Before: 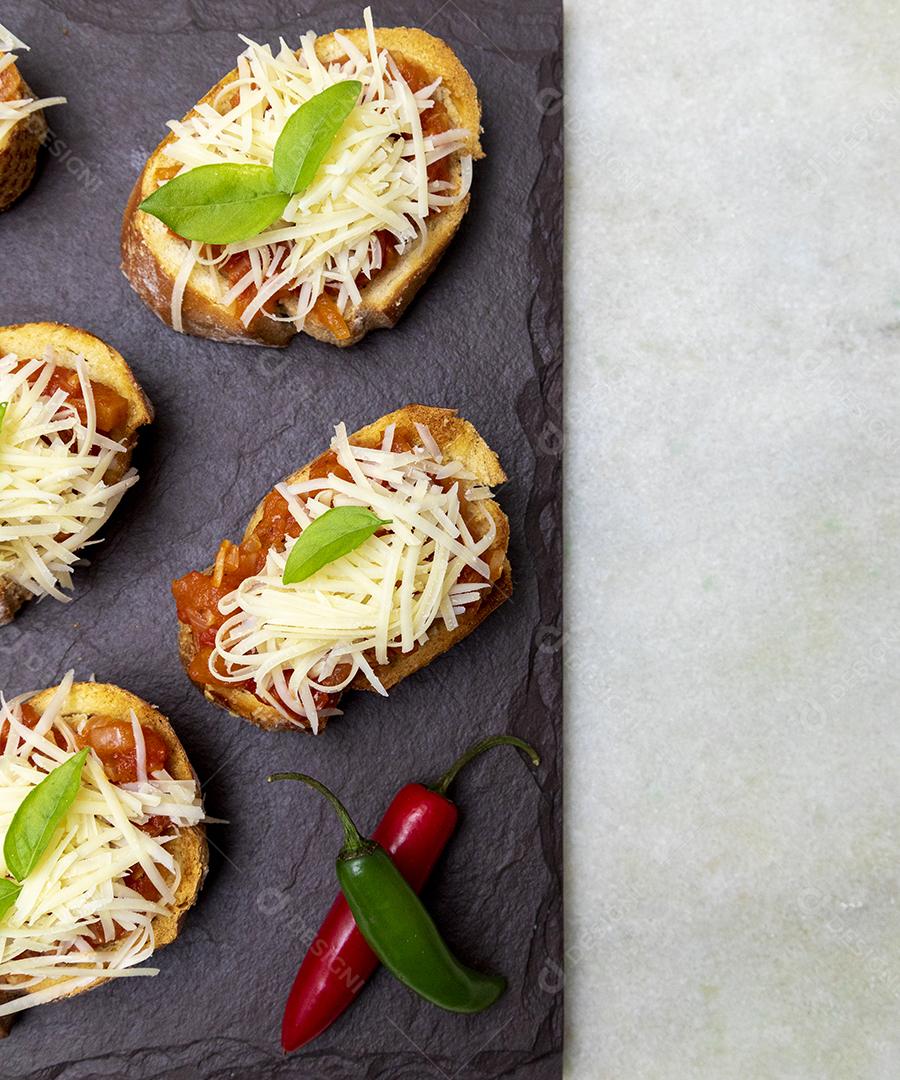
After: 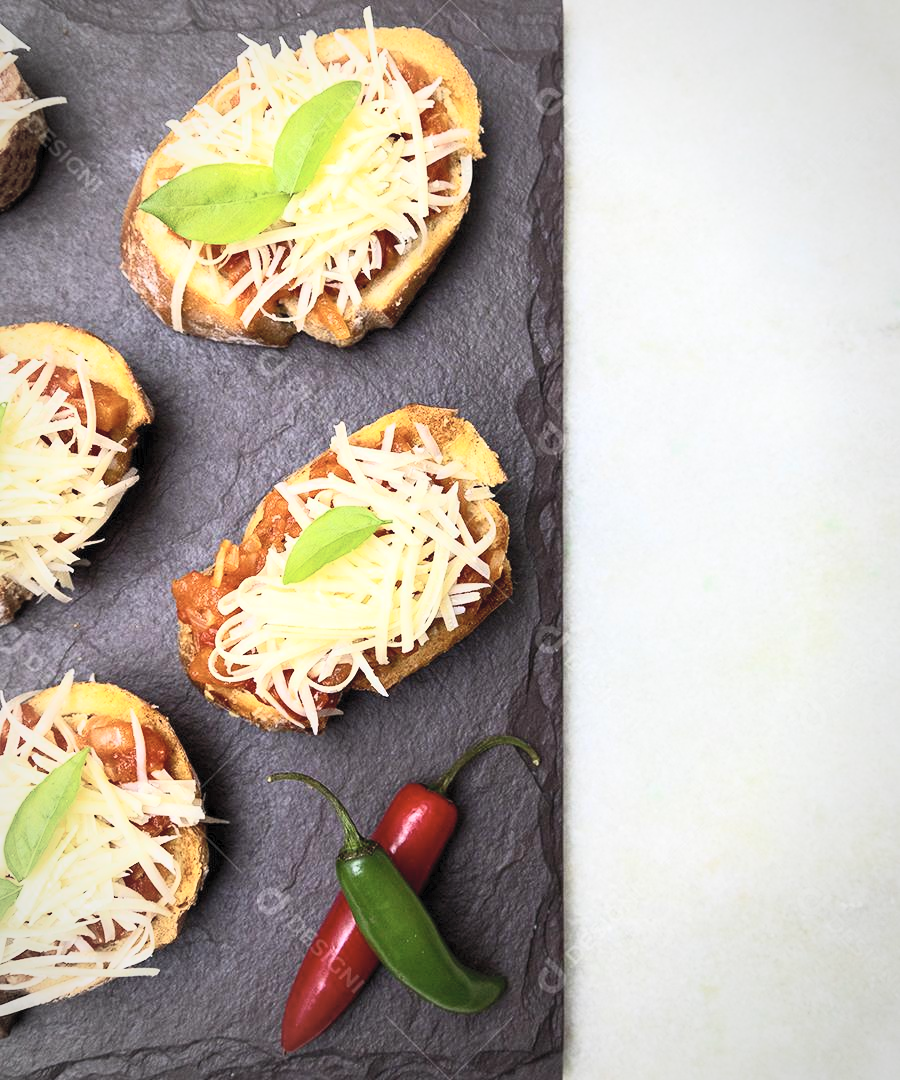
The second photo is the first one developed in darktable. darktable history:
vignetting: brightness -0.267, automatic ratio true
exposure: compensate exposure bias true, compensate highlight preservation false
contrast brightness saturation: contrast 0.388, brightness 0.539
